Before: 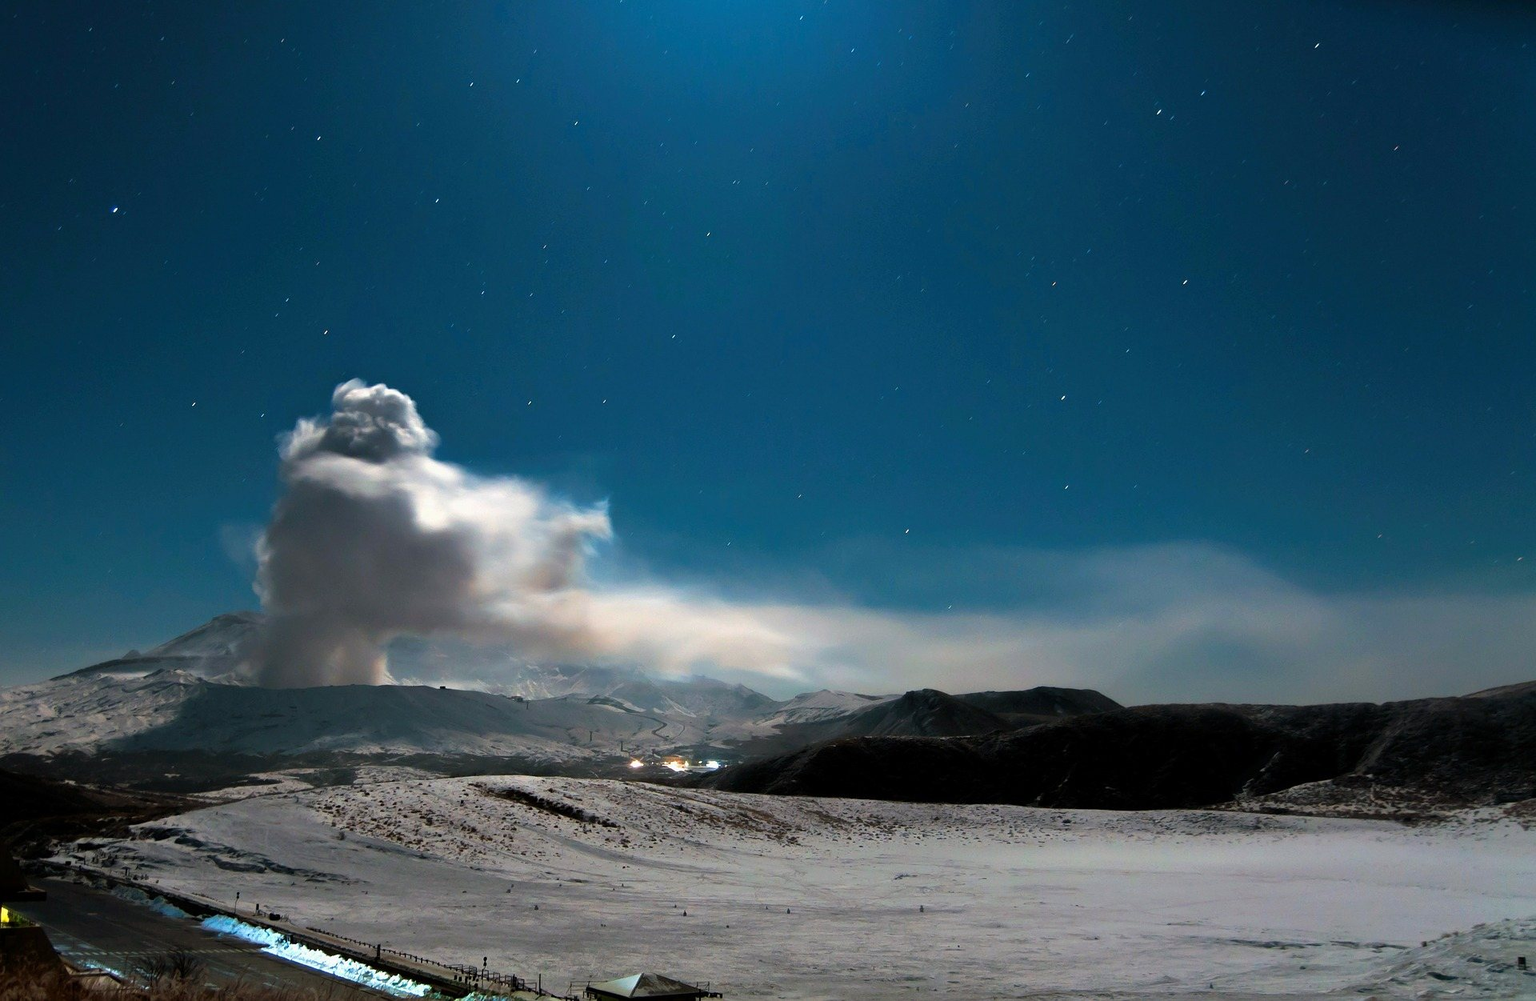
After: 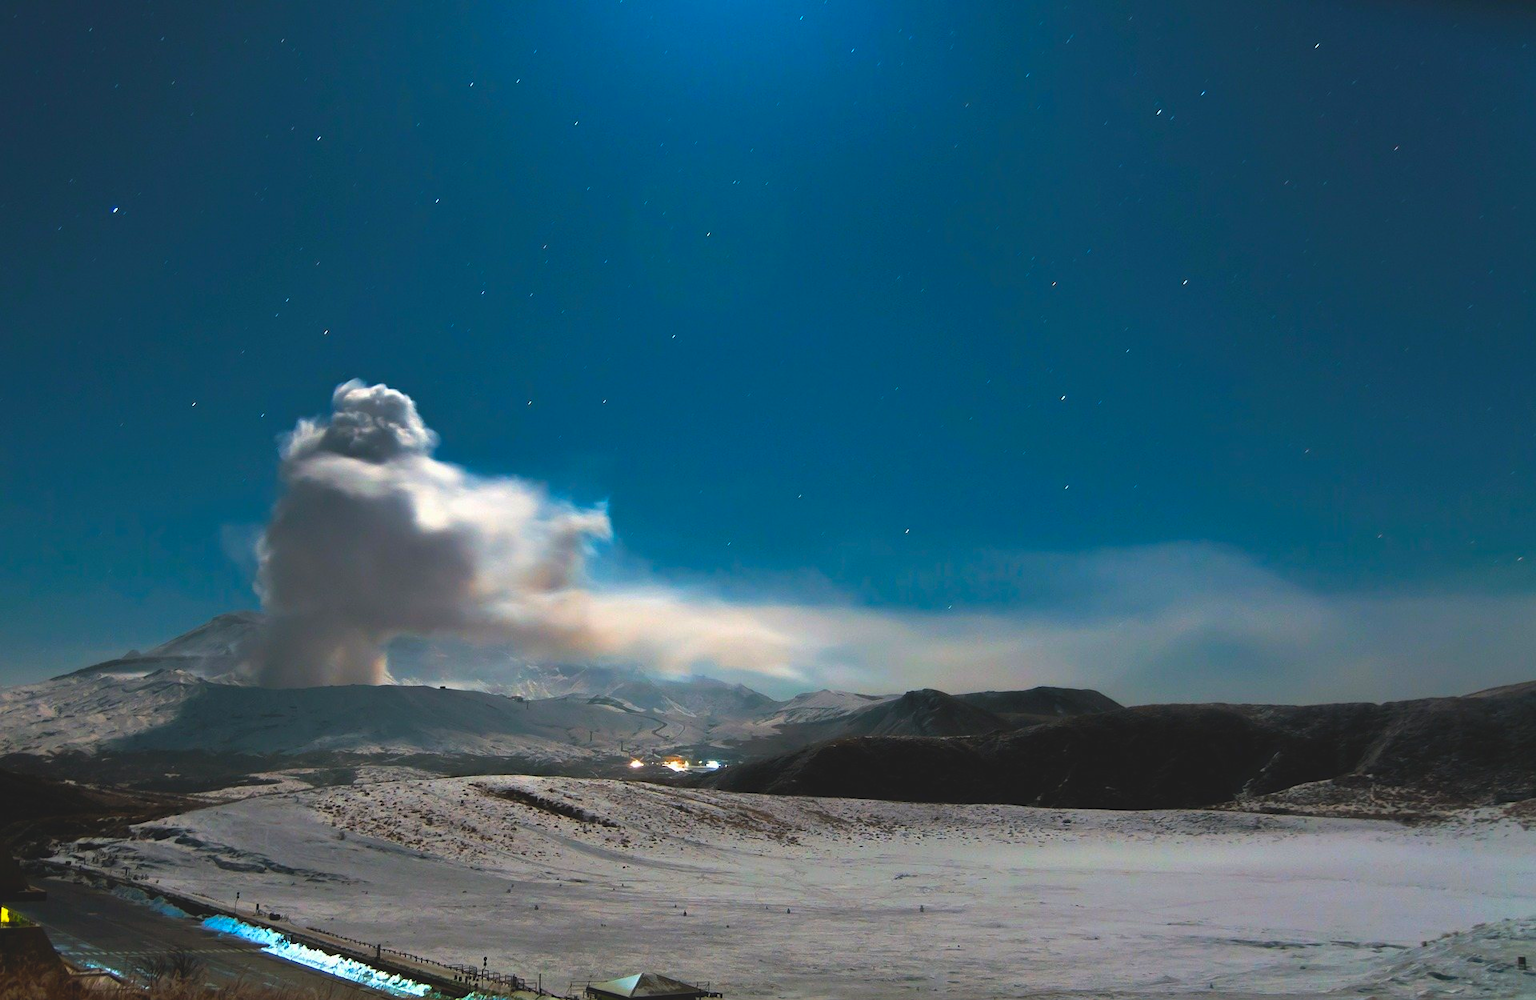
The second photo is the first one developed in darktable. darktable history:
color balance rgb: global offset › luminance 0.722%, linear chroma grading › global chroma 14.92%, perceptual saturation grading › global saturation 29.532%, global vibrance 9.665%
tone curve: curves: ch0 [(0, 0.042) (0.129, 0.18) (0.501, 0.497) (1, 1)], preserve colors none
contrast brightness saturation: saturation -0.023
